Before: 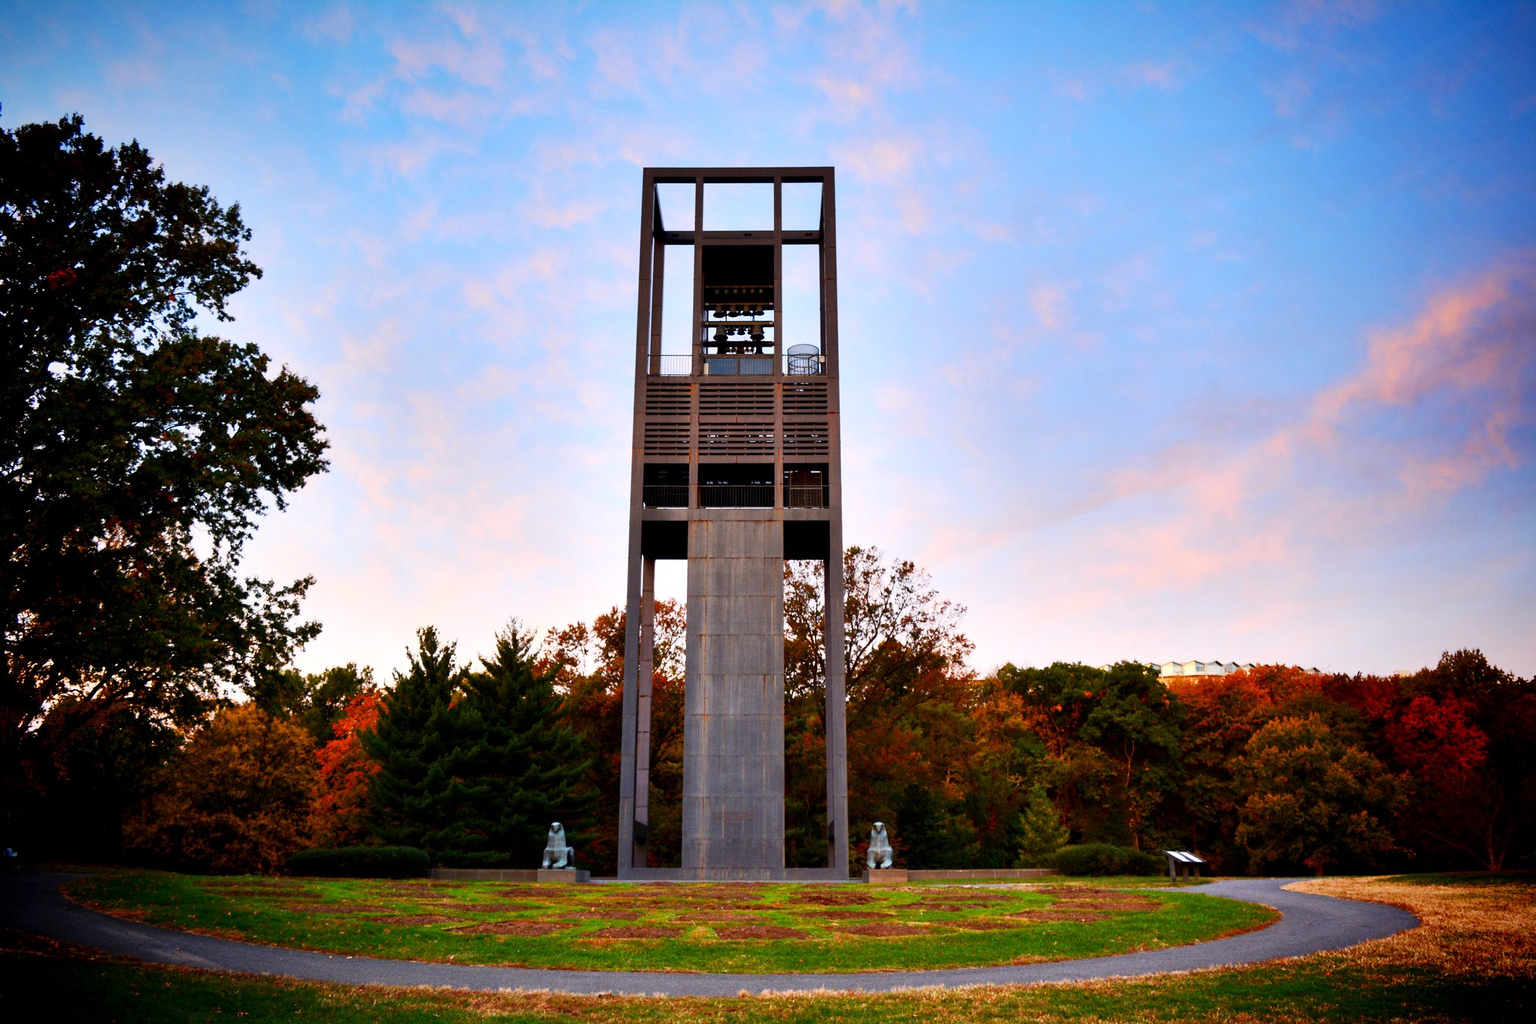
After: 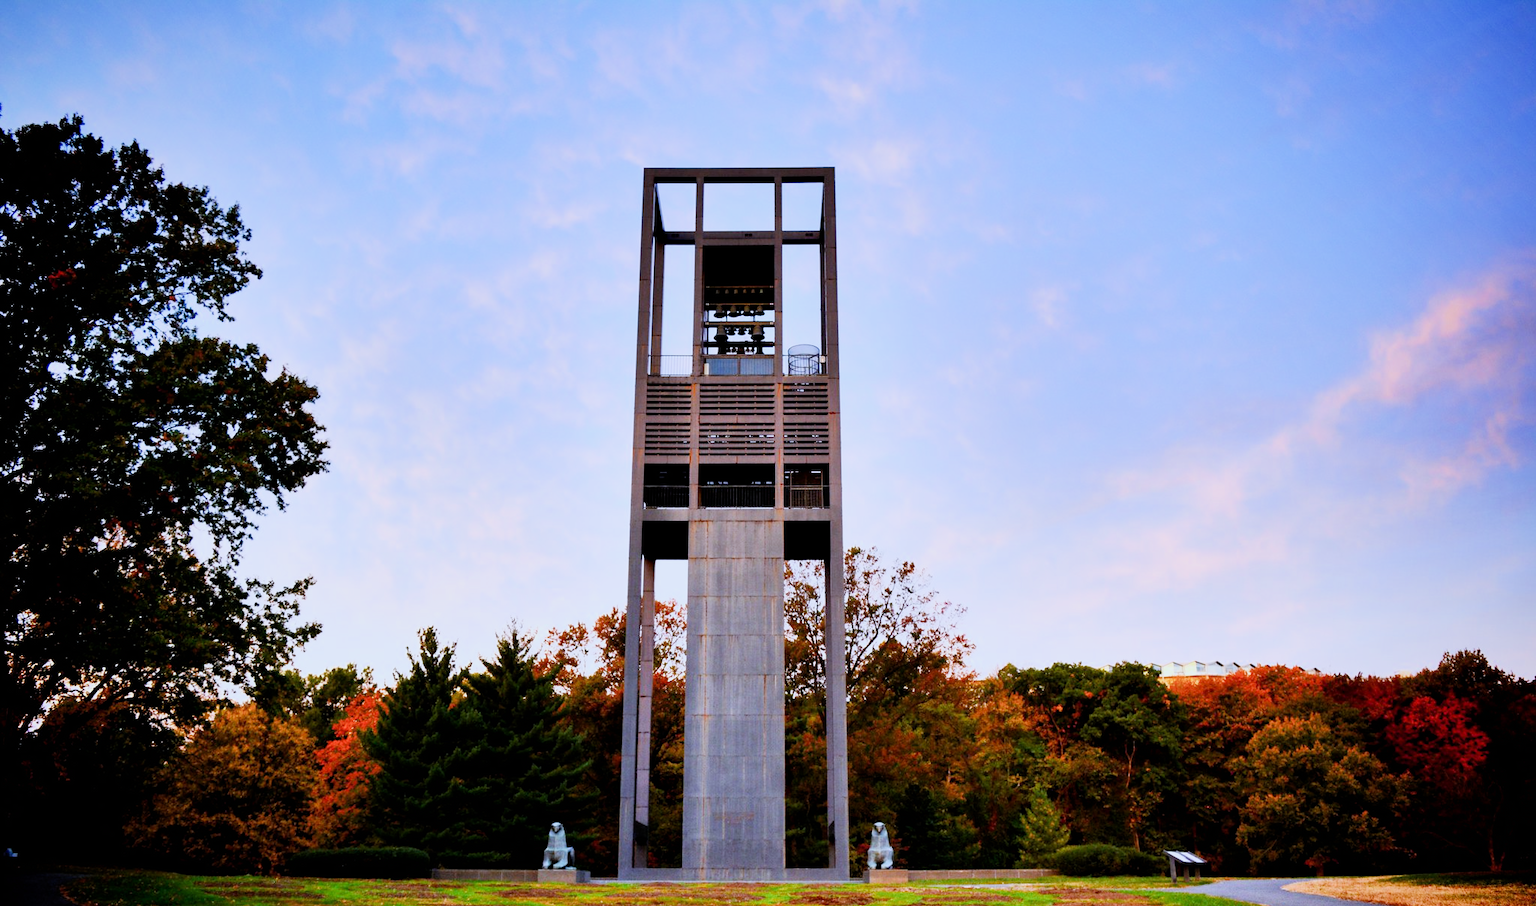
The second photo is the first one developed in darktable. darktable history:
exposure: black level correction 0.001, exposure 0.955 EV, compensate exposure bias true, compensate highlight preservation false
white balance: red 0.926, green 1.003, blue 1.133
filmic rgb: black relative exposure -7.65 EV, white relative exposure 4.56 EV, hardness 3.61
crop and rotate: top 0%, bottom 11.49%
